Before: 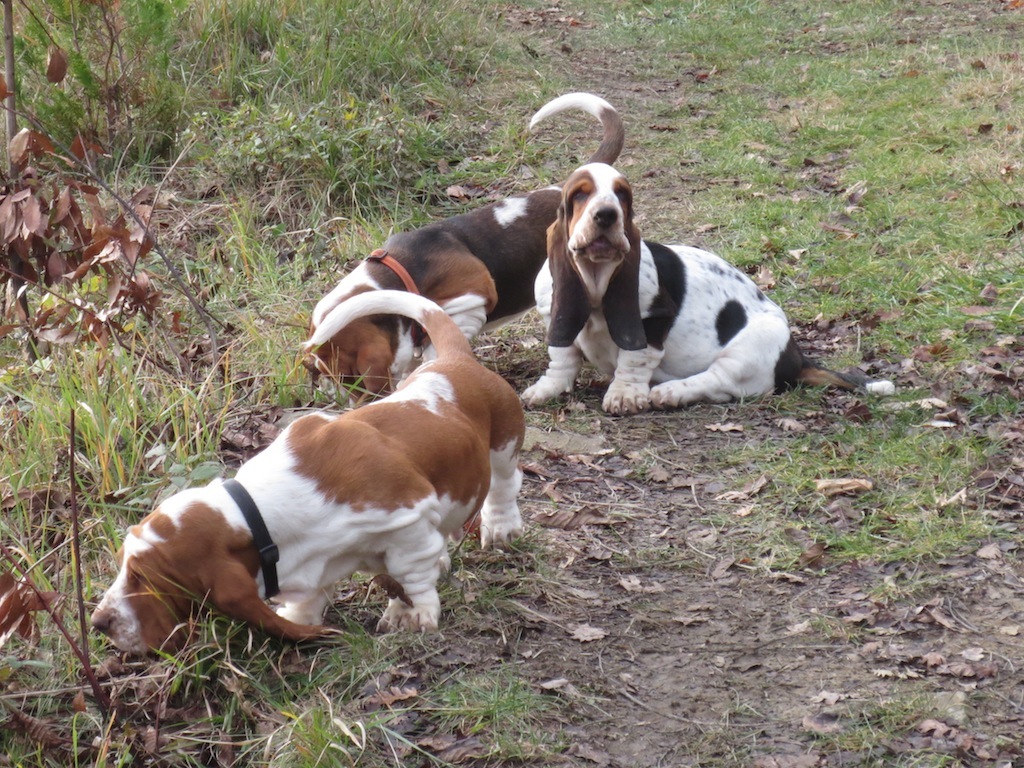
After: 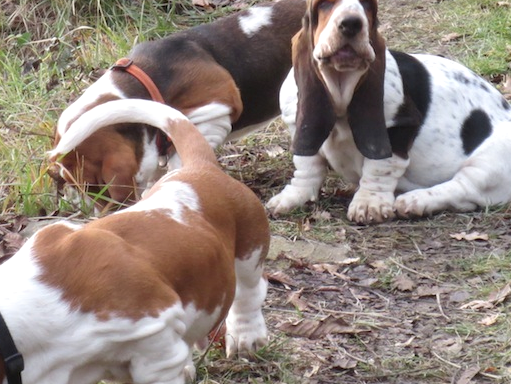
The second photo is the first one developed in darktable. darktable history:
shadows and highlights: radius 334.93, shadows 63.48, highlights 6.06, compress 87.7%, highlights color adjustment 39.73%, soften with gaussian
exposure: black level correction 0.001, exposure 0.191 EV, compensate highlight preservation false
crop: left 25%, top 25%, right 25%, bottom 25%
